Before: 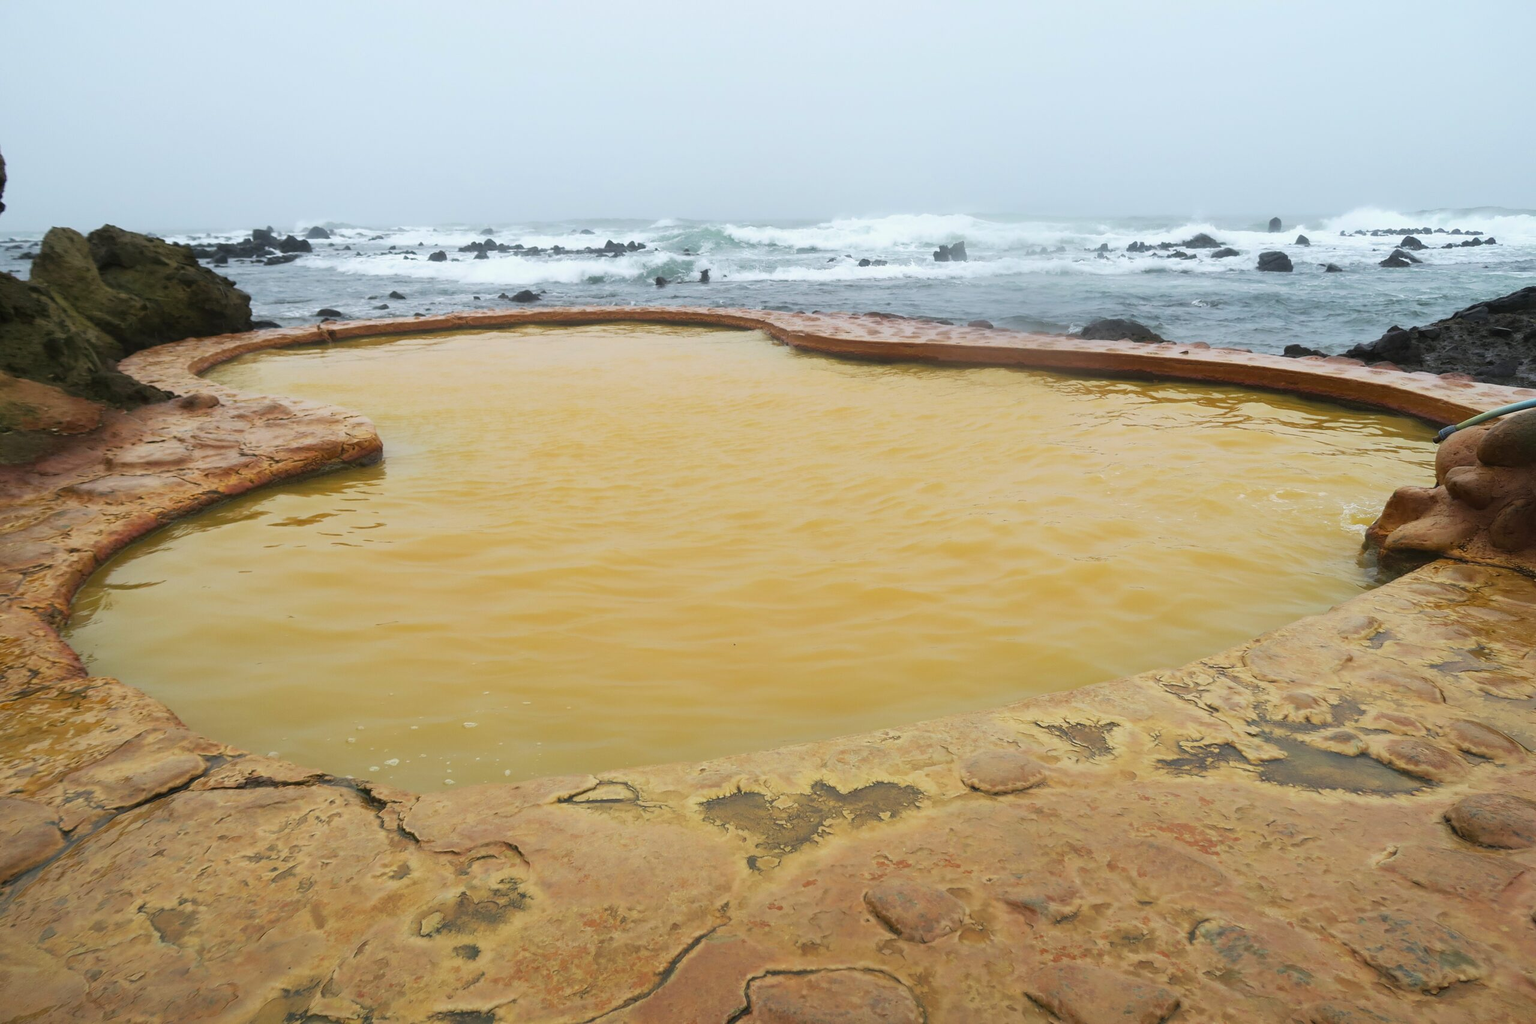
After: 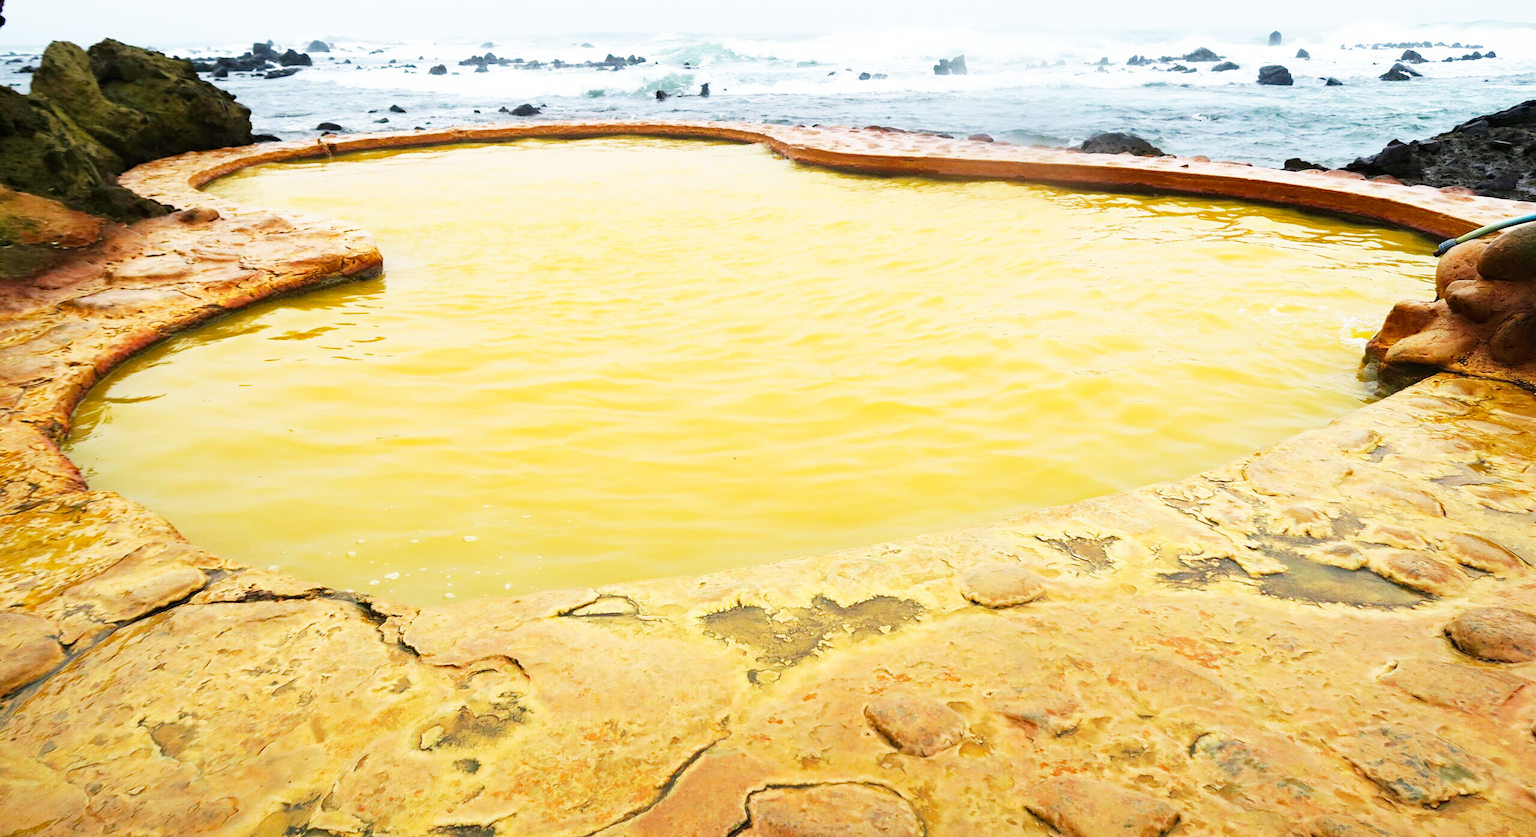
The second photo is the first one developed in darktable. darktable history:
haze removal: strength 0.285, distance 0.25, compatibility mode true, adaptive false
crop and rotate: top 18.252%
base curve: curves: ch0 [(0, 0) (0.007, 0.004) (0.027, 0.03) (0.046, 0.07) (0.207, 0.54) (0.442, 0.872) (0.673, 0.972) (1, 1)], exposure shift 0.572, preserve colors none
